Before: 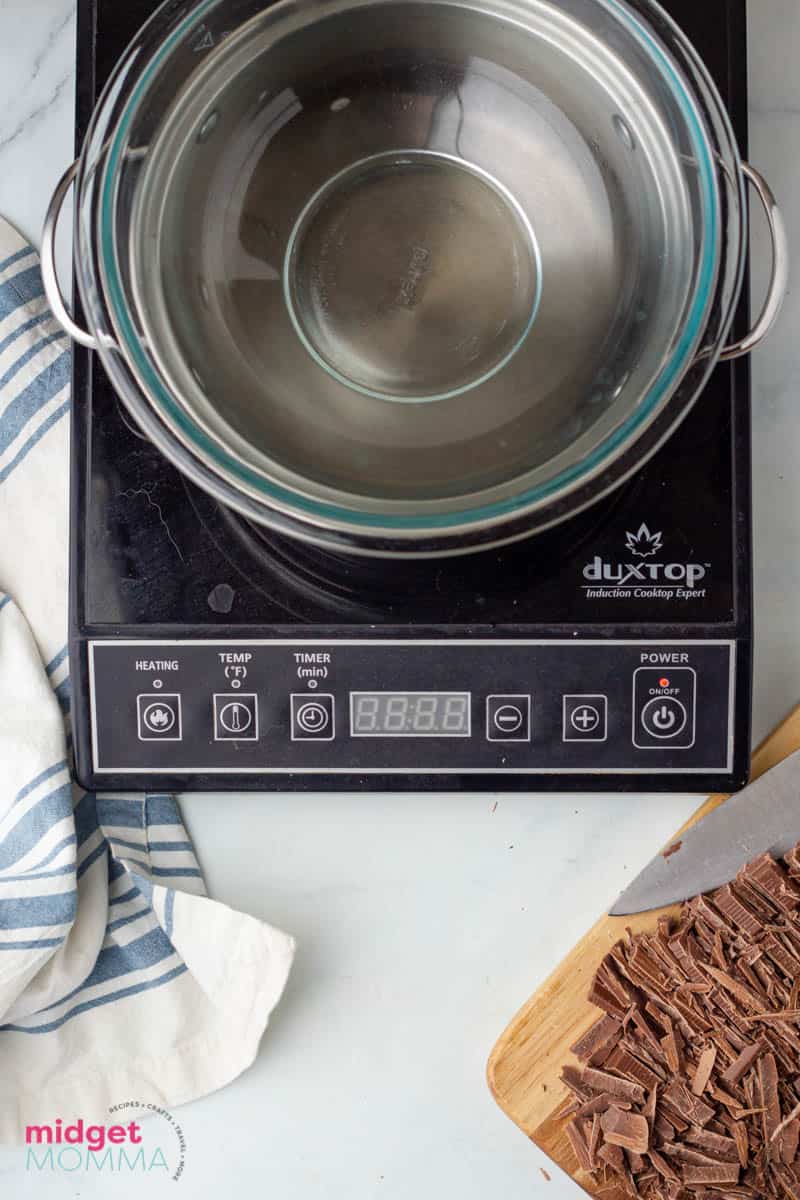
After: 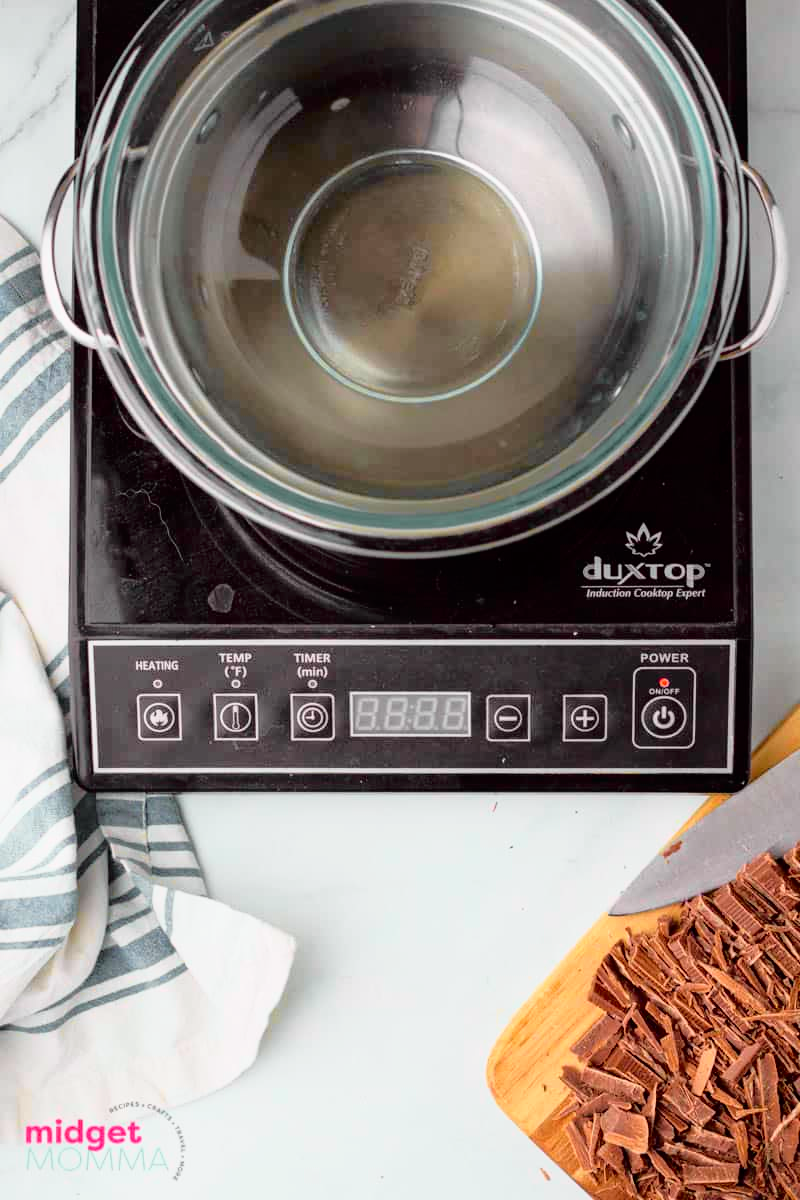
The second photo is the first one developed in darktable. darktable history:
tone curve: curves: ch0 [(0, 0) (0.062, 0.023) (0.168, 0.142) (0.359, 0.44) (0.469, 0.544) (0.634, 0.722) (0.839, 0.909) (0.998, 0.978)]; ch1 [(0, 0) (0.437, 0.453) (0.472, 0.47) (0.502, 0.504) (0.527, 0.546) (0.568, 0.619) (0.608, 0.665) (0.669, 0.748) (0.859, 0.899) (1, 1)]; ch2 [(0, 0) (0.33, 0.301) (0.421, 0.443) (0.473, 0.498) (0.509, 0.5) (0.535, 0.564) (0.575, 0.625) (0.608, 0.676) (1, 1)], color space Lab, independent channels, preserve colors none
